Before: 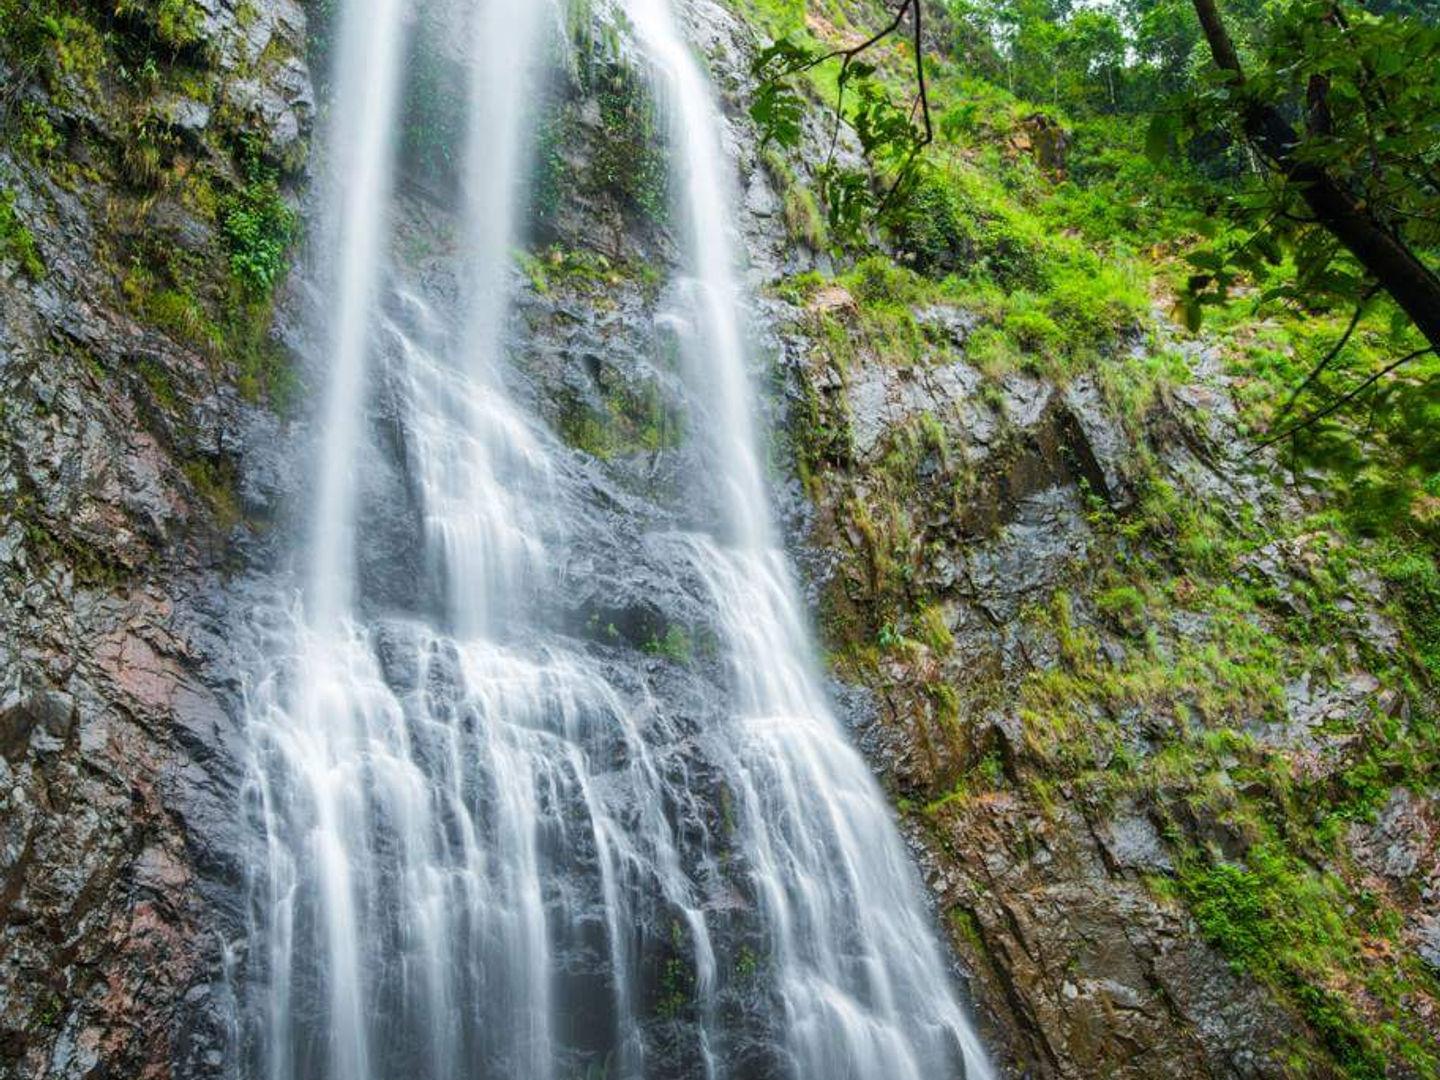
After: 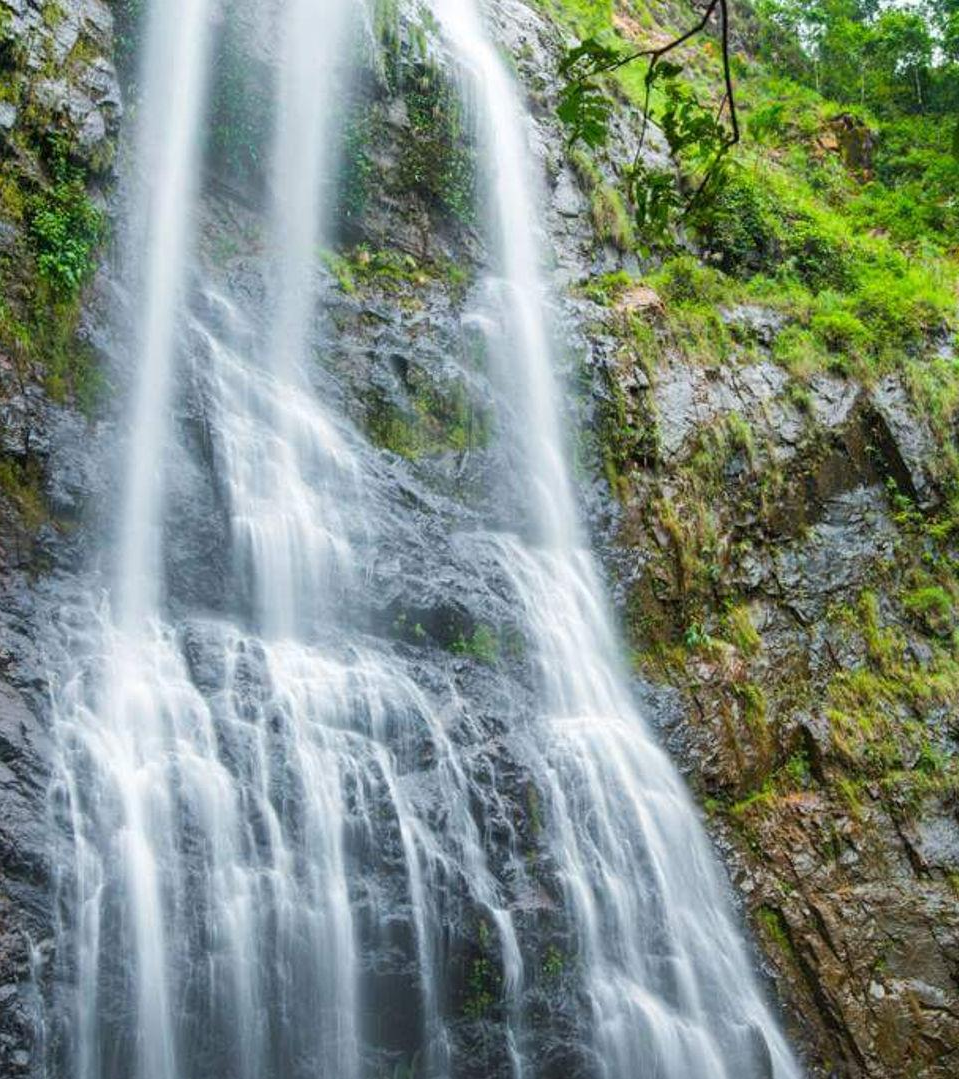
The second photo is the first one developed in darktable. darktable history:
crop and rotate: left 13.456%, right 19.926%
